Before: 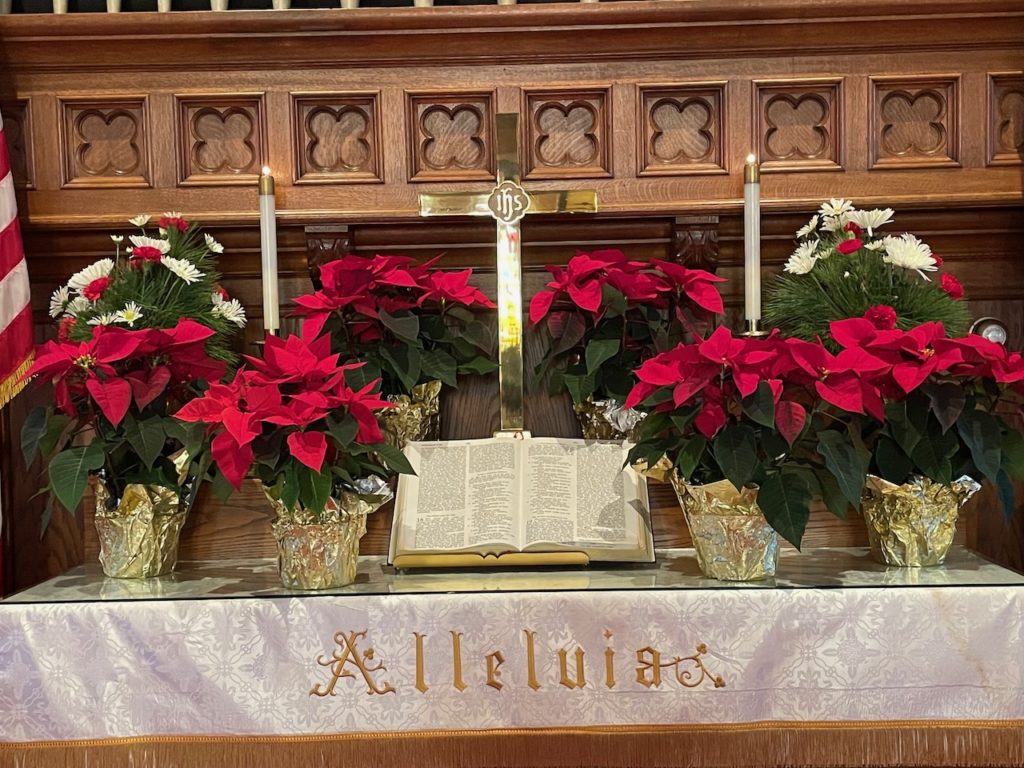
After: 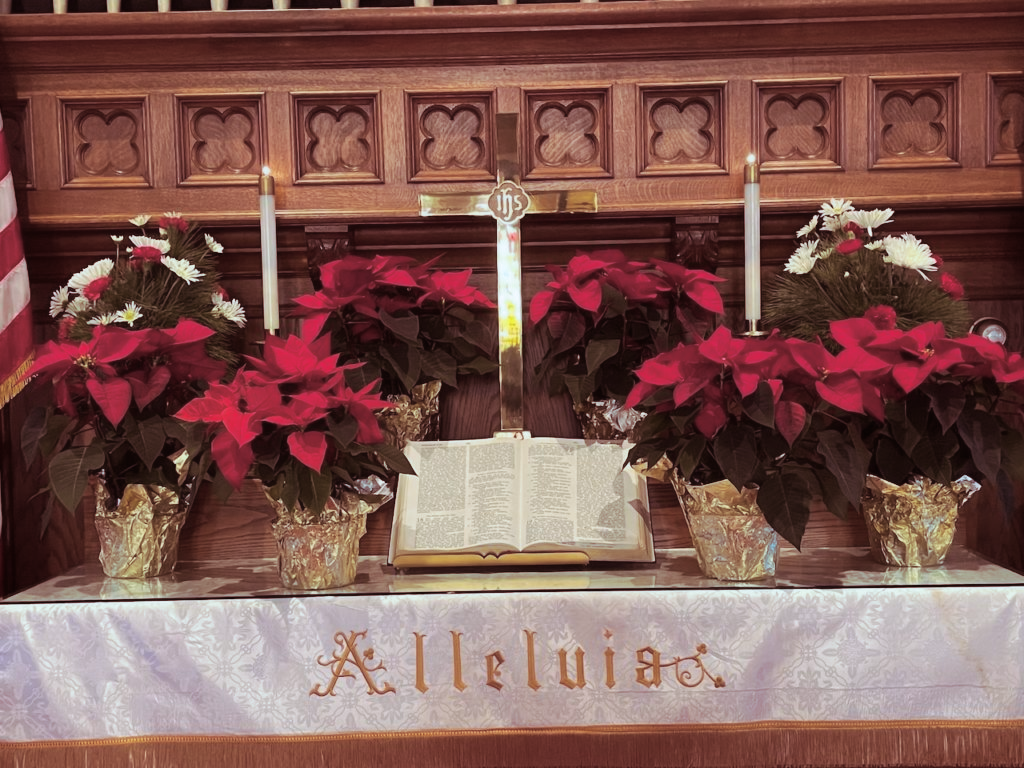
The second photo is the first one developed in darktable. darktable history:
split-toning: highlights › hue 180°
rgb levels: preserve colors max RGB
contrast equalizer: octaves 7, y [[0.502, 0.505, 0.512, 0.529, 0.564, 0.588], [0.5 ×6], [0.502, 0.505, 0.512, 0.529, 0.564, 0.588], [0, 0.001, 0.001, 0.004, 0.008, 0.011], [0, 0.001, 0.001, 0.004, 0.008, 0.011]], mix -1
white balance: red 0.984, blue 1.059
